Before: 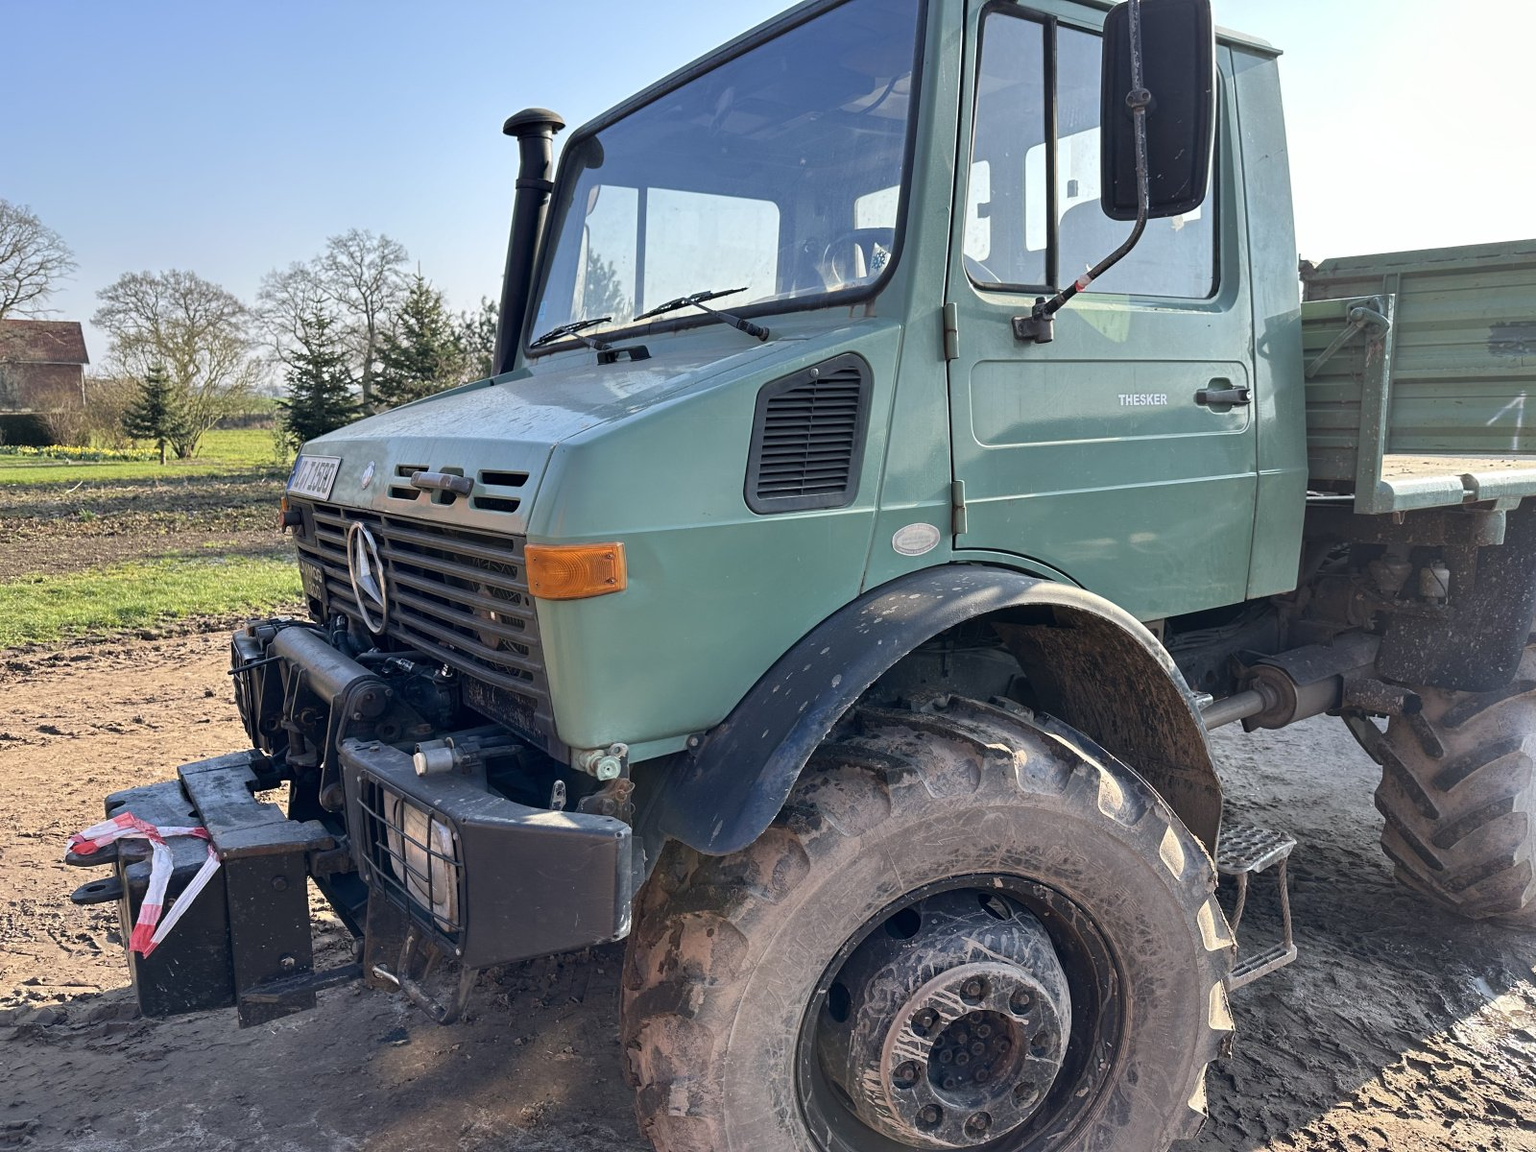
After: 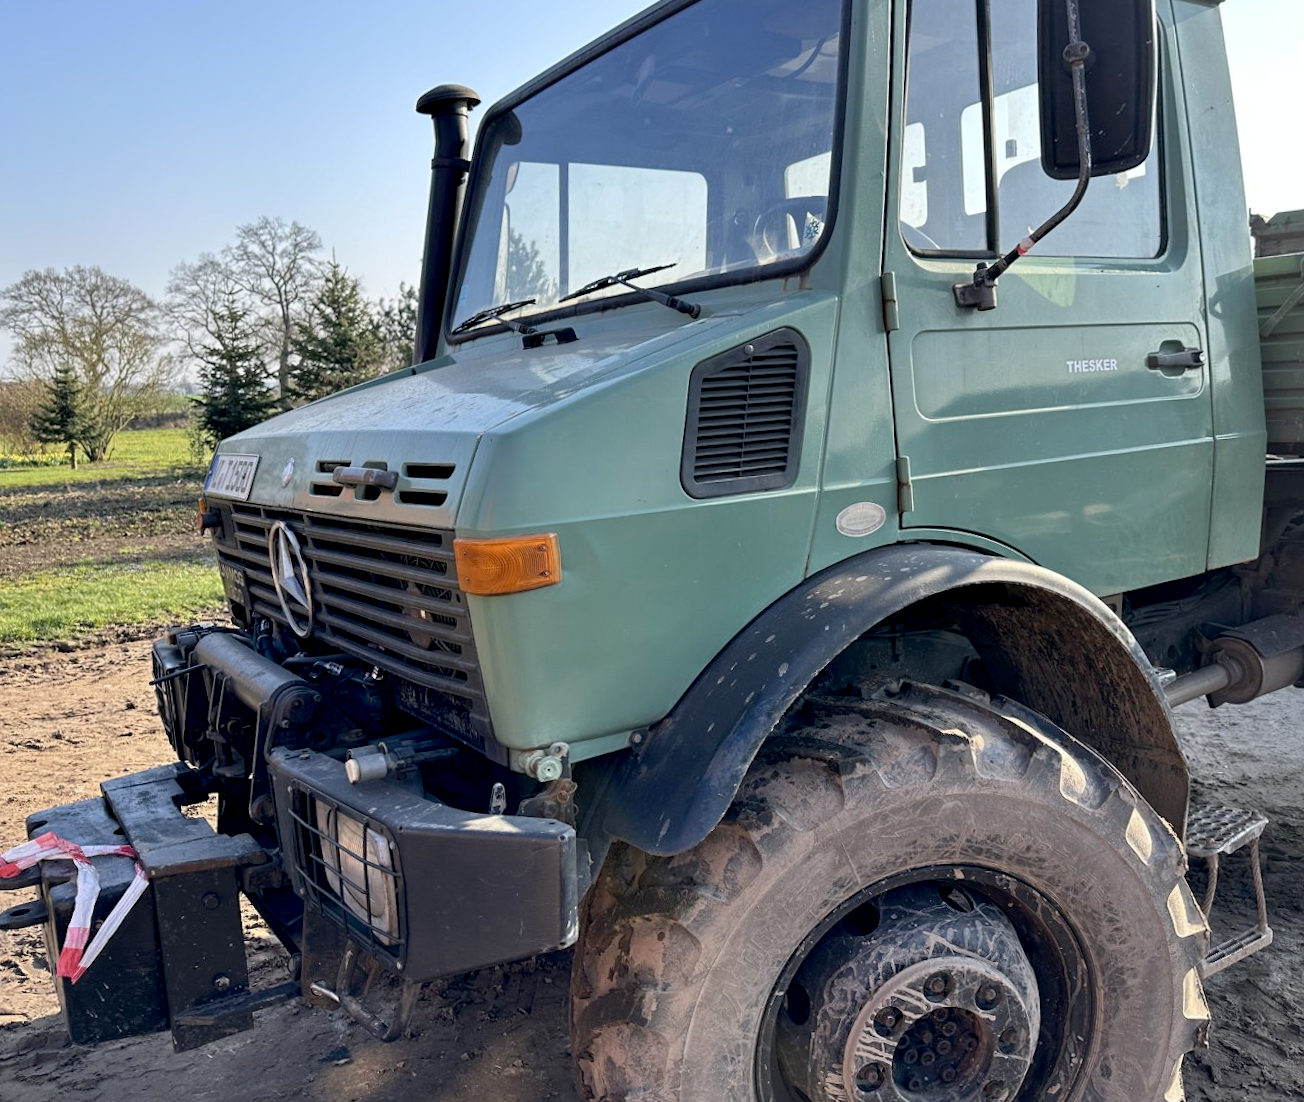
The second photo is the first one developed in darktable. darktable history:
exposure: black level correction 0.01, exposure 0.011 EV, compensate highlight preservation false
rotate and perspective: rotation -1°, crop left 0.011, crop right 0.989, crop top 0.025, crop bottom 0.975
crop and rotate: angle 1°, left 4.281%, top 0.642%, right 11.383%, bottom 2.486%
